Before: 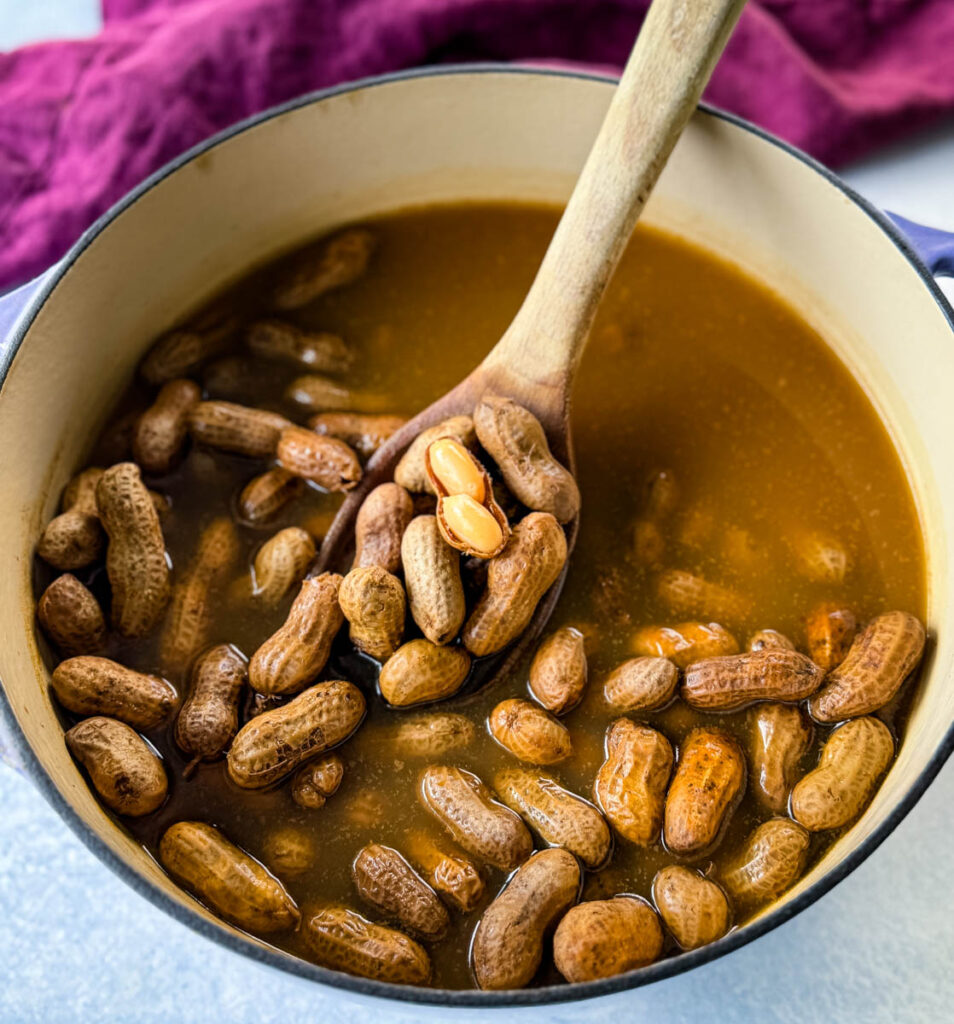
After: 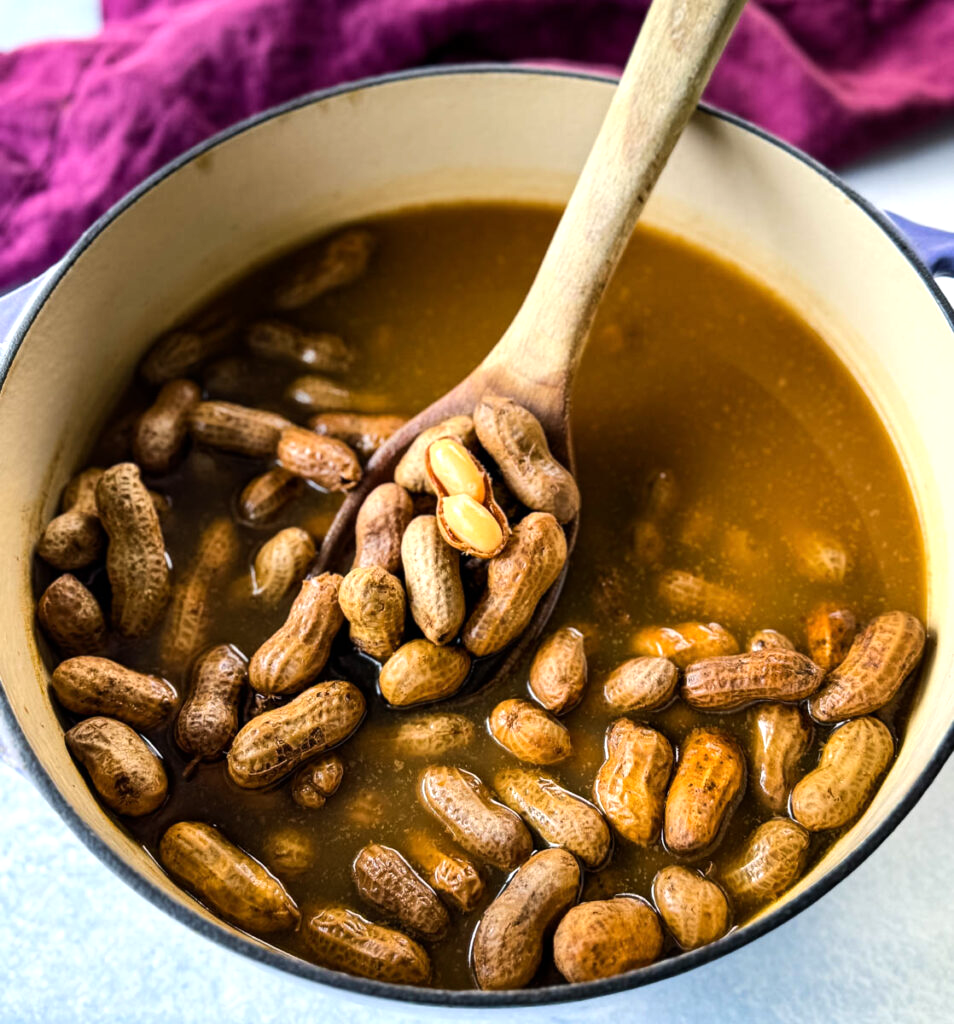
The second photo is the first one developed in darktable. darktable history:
tone equalizer: -8 EV -0.444 EV, -7 EV -0.364 EV, -6 EV -0.298 EV, -5 EV -0.207 EV, -3 EV 0.257 EV, -2 EV 0.343 EV, -1 EV 0.365 EV, +0 EV 0.44 EV, edges refinement/feathering 500, mask exposure compensation -1.57 EV, preserve details no
